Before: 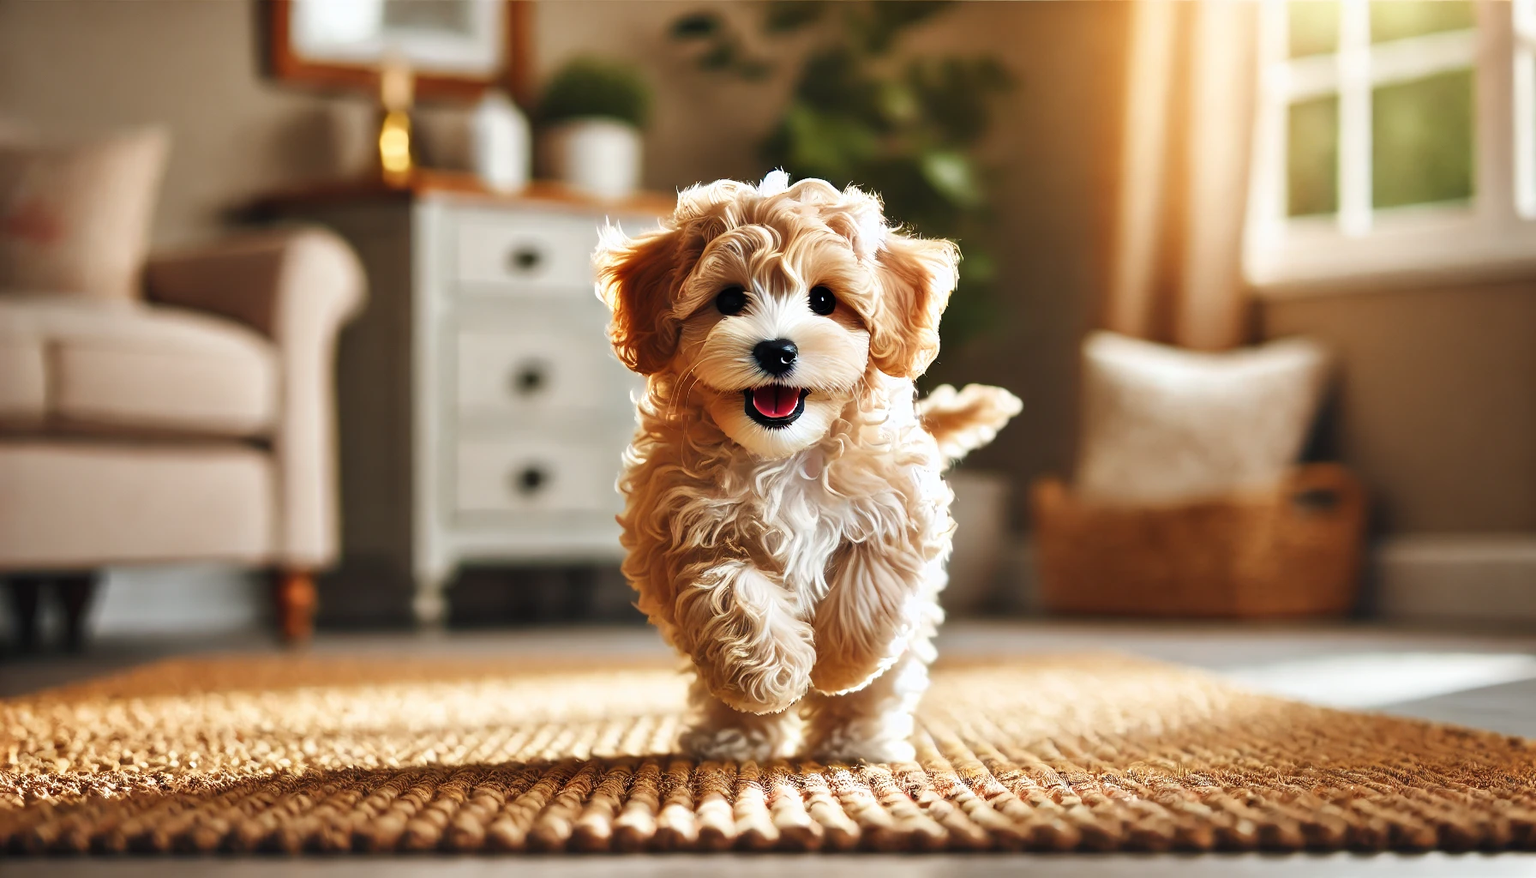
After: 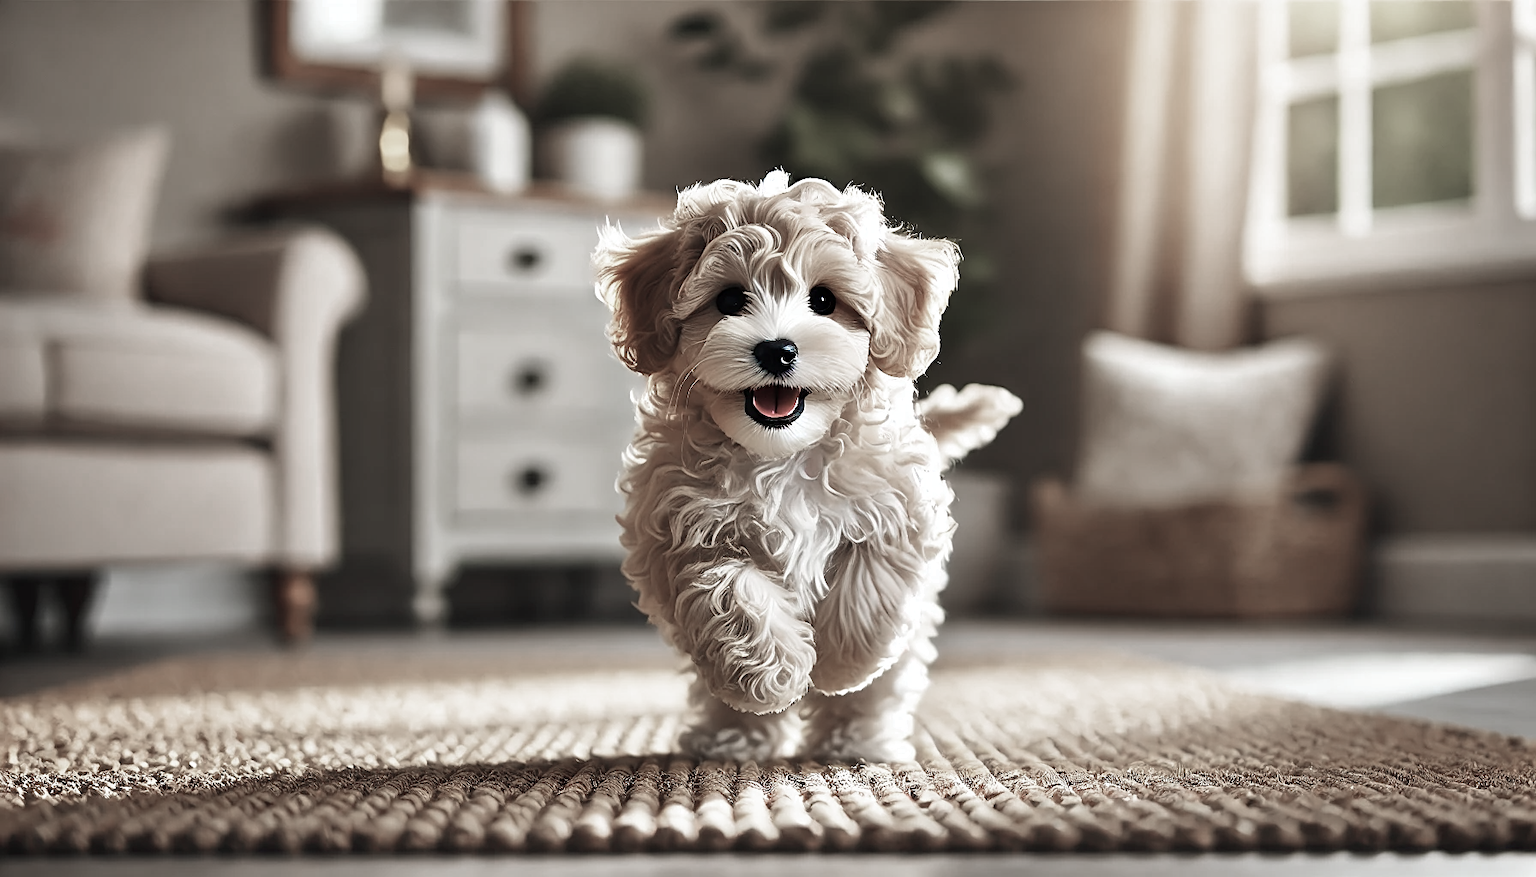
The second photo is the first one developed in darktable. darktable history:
color zones: curves: ch0 [(0, 0.613) (0.01, 0.613) (0.245, 0.448) (0.498, 0.529) (0.642, 0.665) (0.879, 0.777) (0.99, 0.613)]; ch1 [(0, 0.272) (0.219, 0.127) (0.724, 0.346)]
velvia: on, module defaults
sharpen: on, module defaults
